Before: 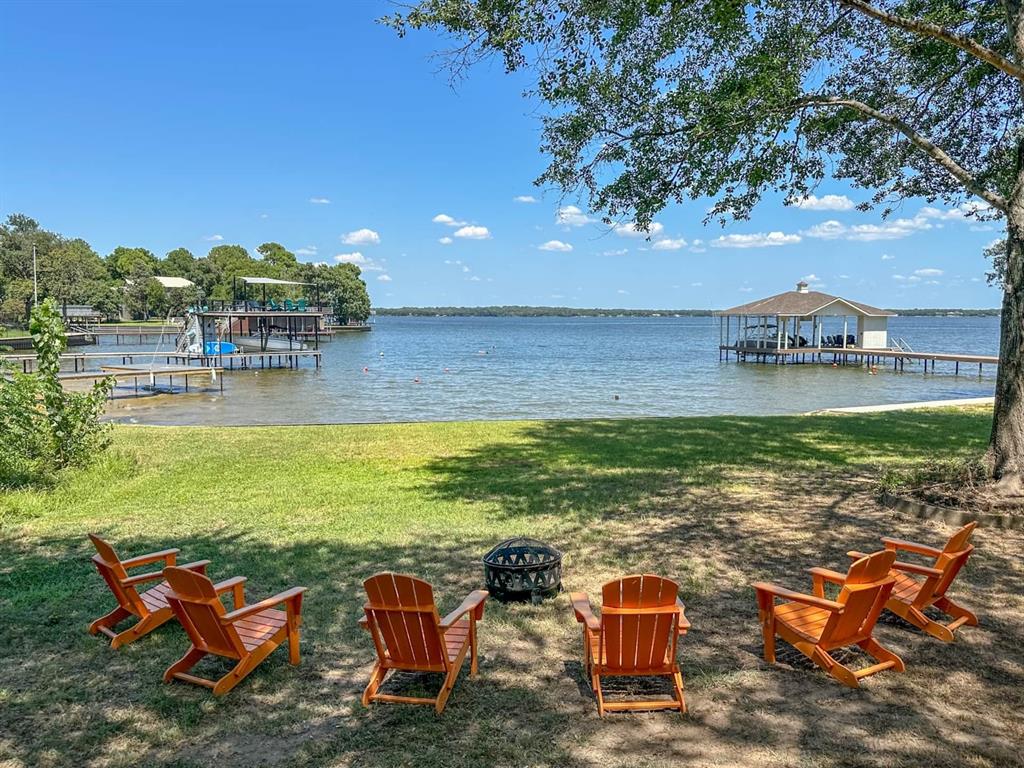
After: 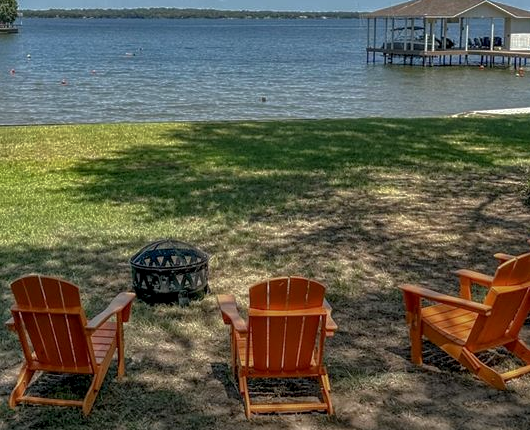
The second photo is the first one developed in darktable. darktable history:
local contrast: on, module defaults
crop: left 34.479%, top 38.822%, right 13.718%, bottom 5.172%
base curve: curves: ch0 [(0, 0) (0.841, 0.609) (1, 1)]
exposure: compensate highlight preservation false
